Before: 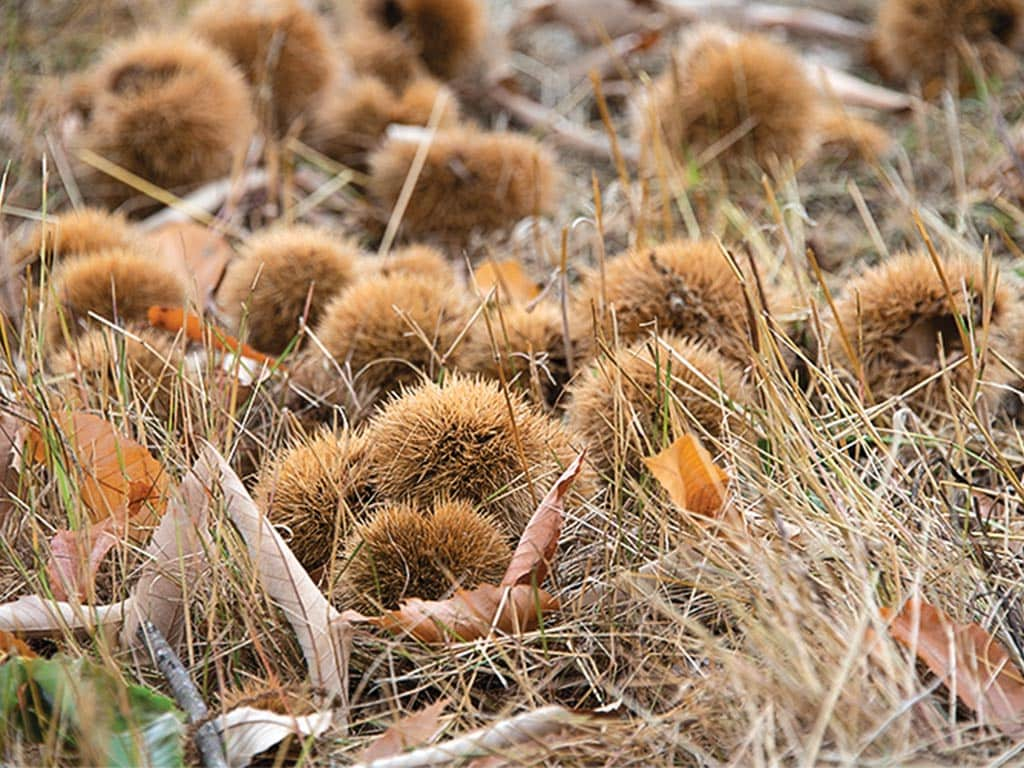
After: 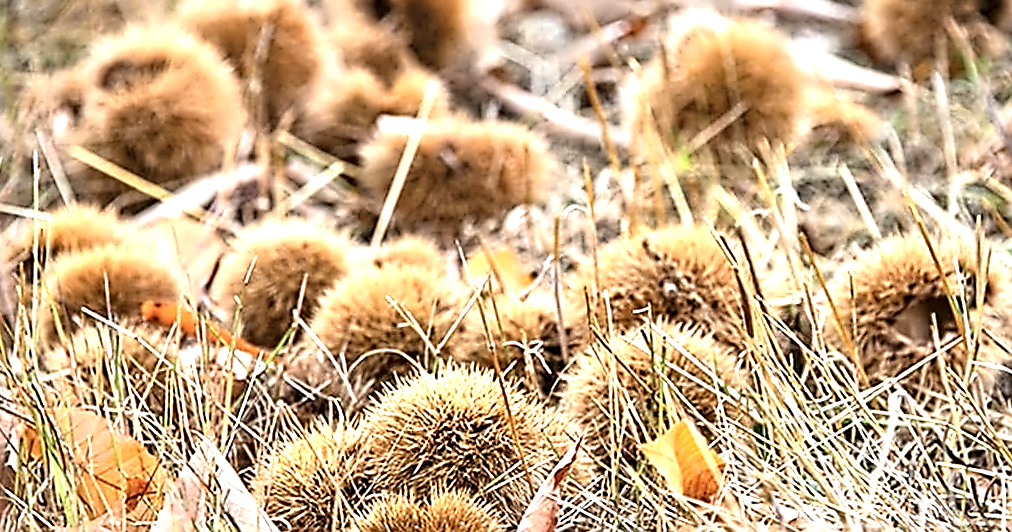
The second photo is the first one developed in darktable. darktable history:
crop: bottom 28.576%
exposure: black level correction 0, exposure 0.953 EV, compensate exposure bias true, compensate highlight preservation false
rotate and perspective: rotation -1°, crop left 0.011, crop right 0.989, crop top 0.025, crop bottom 0.975
contrast equalizer: octaves 7, y [[0.5, 0.542, 0.583, 0.625, 0.667, 0.708], [0.5 ×6], [0.5 ×6], [0, 0.033, 0.067, 0.1, 0.133, 0.167], [0, 0.05, 0.1, 0.15, 0.2, 0.25]]
sharpen: on, module defaults
